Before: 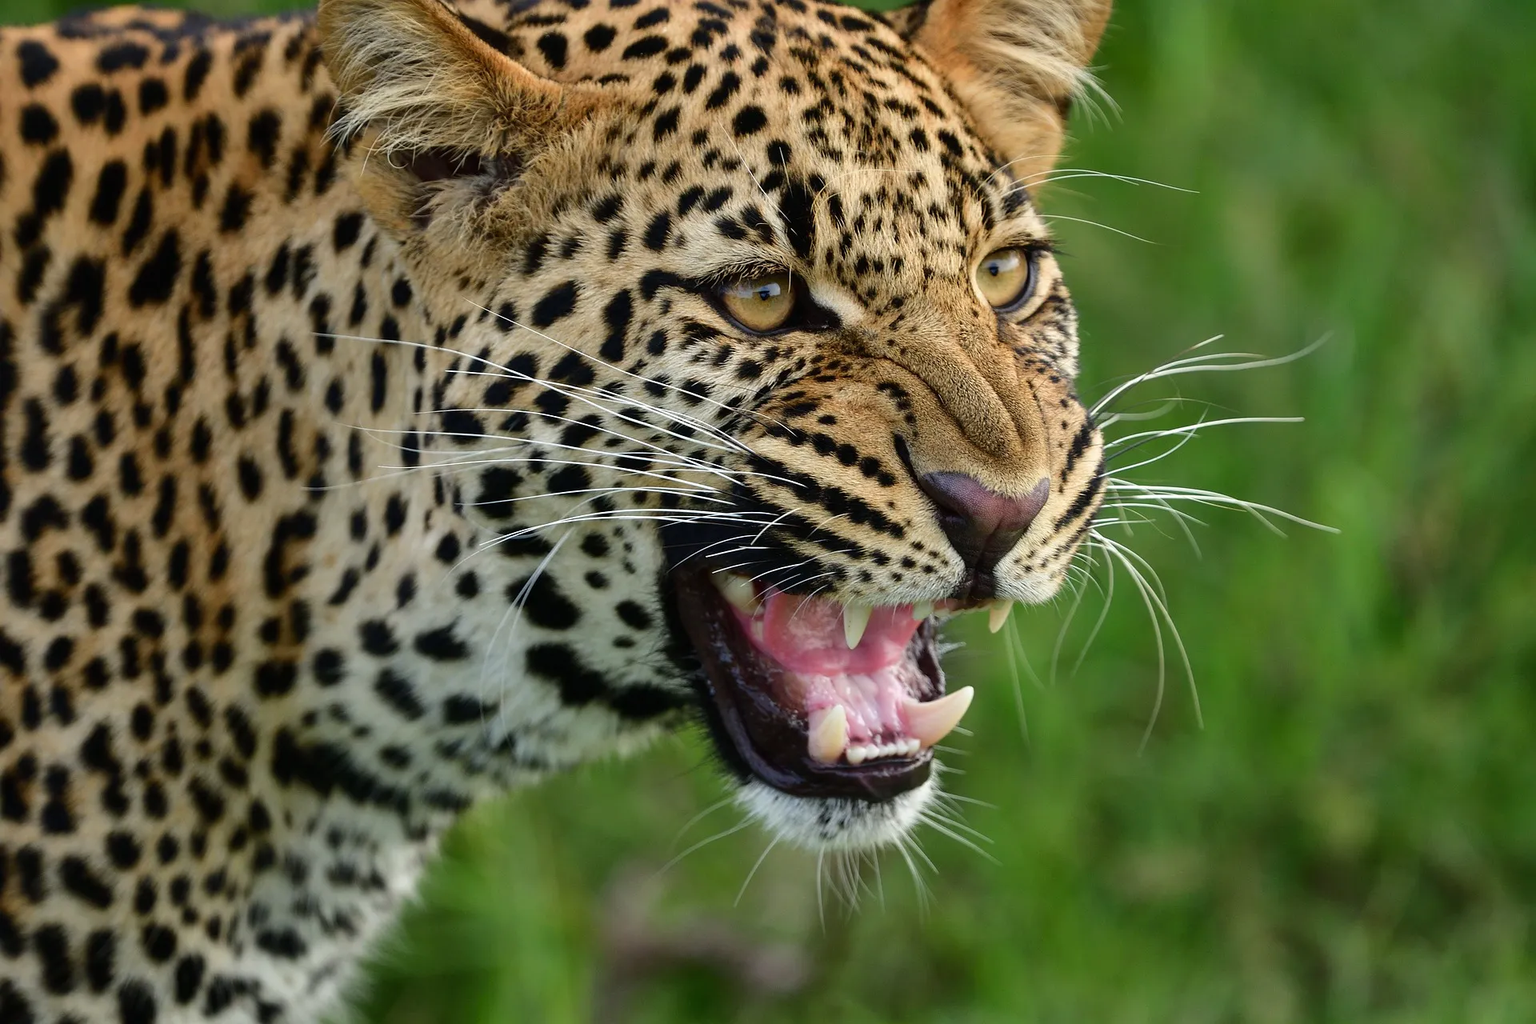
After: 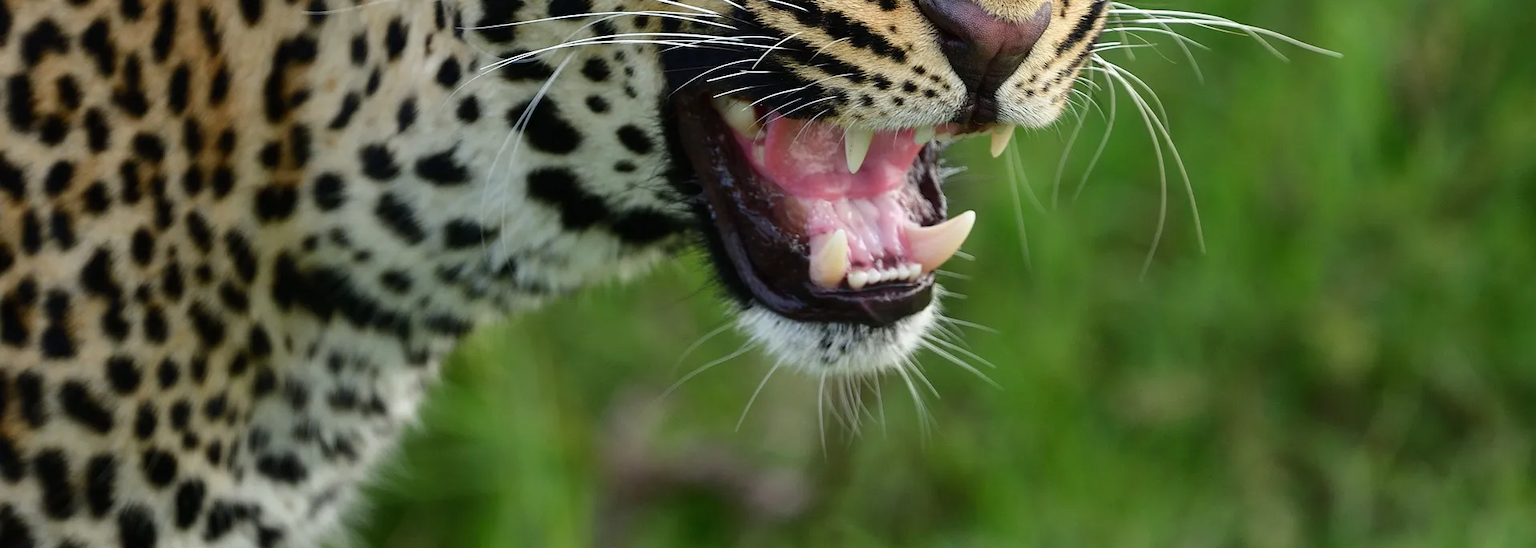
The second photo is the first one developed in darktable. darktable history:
crop and rotate: top 46.54%, right 0.125%
